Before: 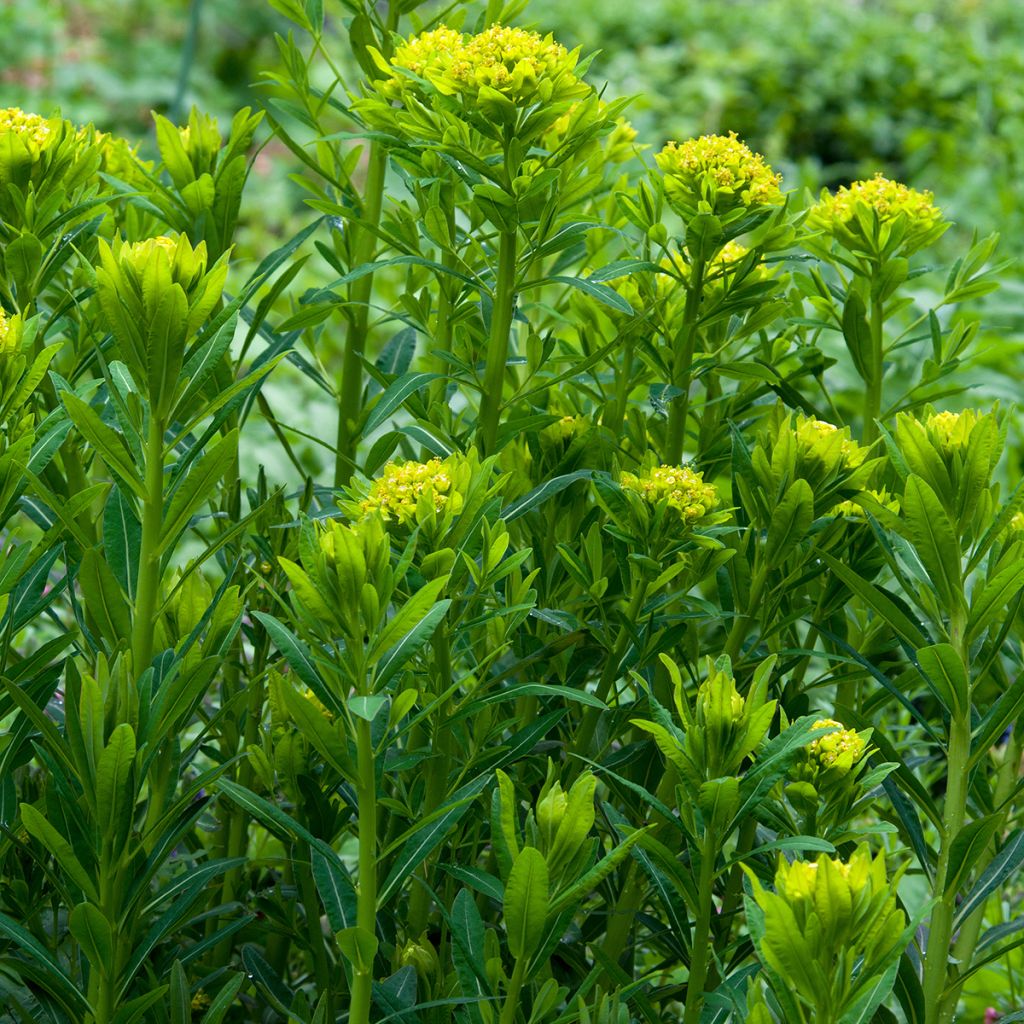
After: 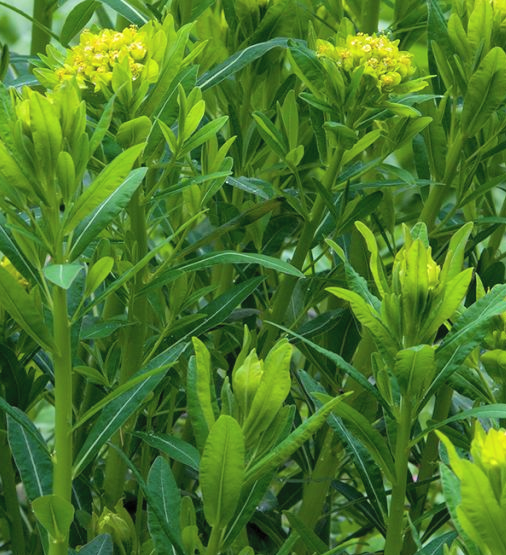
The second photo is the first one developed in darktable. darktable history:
contrast brightness saturation: brightness 0.14
crop: left 29.716%, top 42.244%, right 20.793%, bottom 3.516%
